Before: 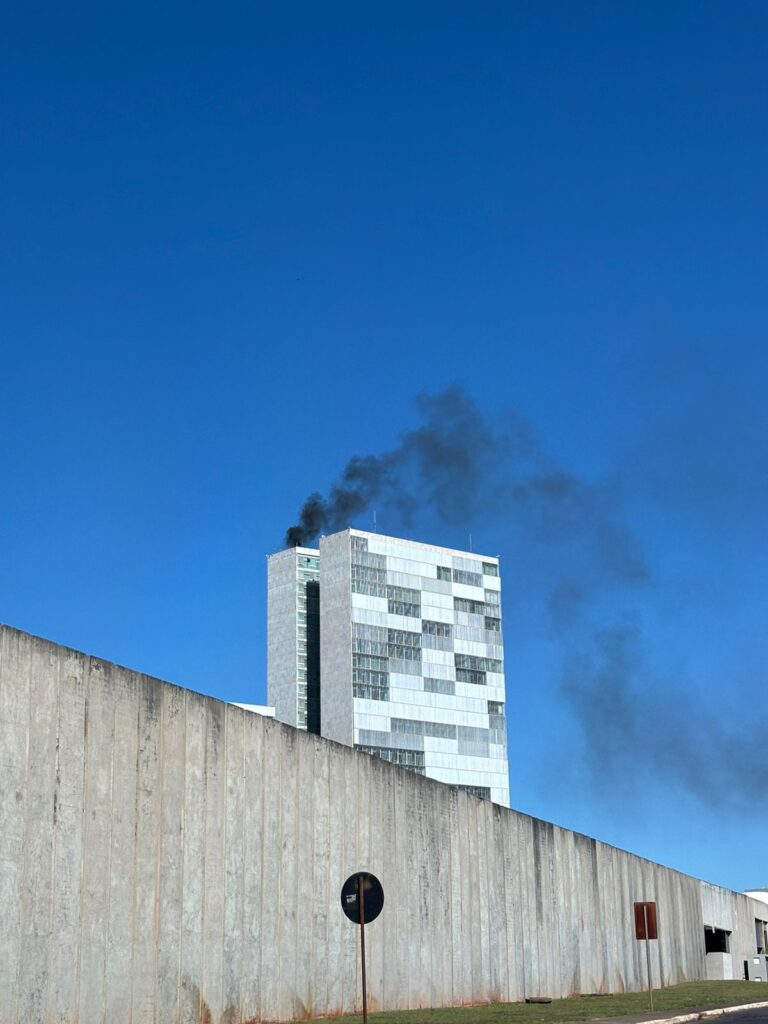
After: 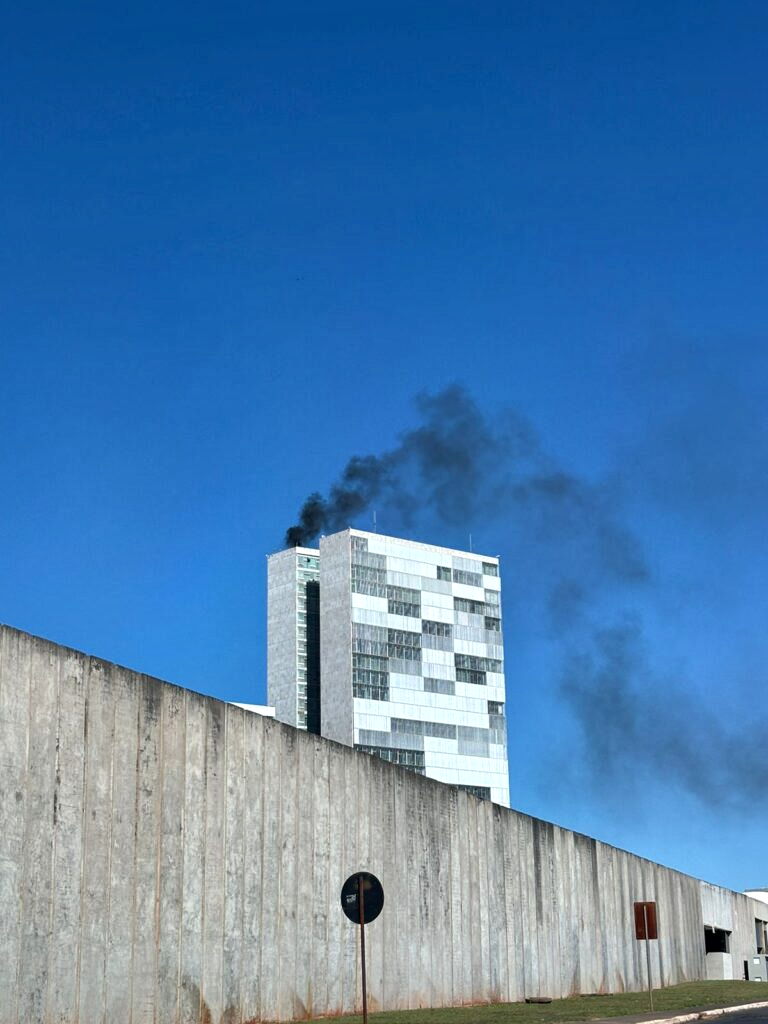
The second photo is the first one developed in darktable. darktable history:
shadows and highlights: shadows 12, white point adjustment 1.2, soften with gaussian
local contrast: mode bilateral grid, contrast 20, coarseness 50, detail 140%, midtone range 0.2
